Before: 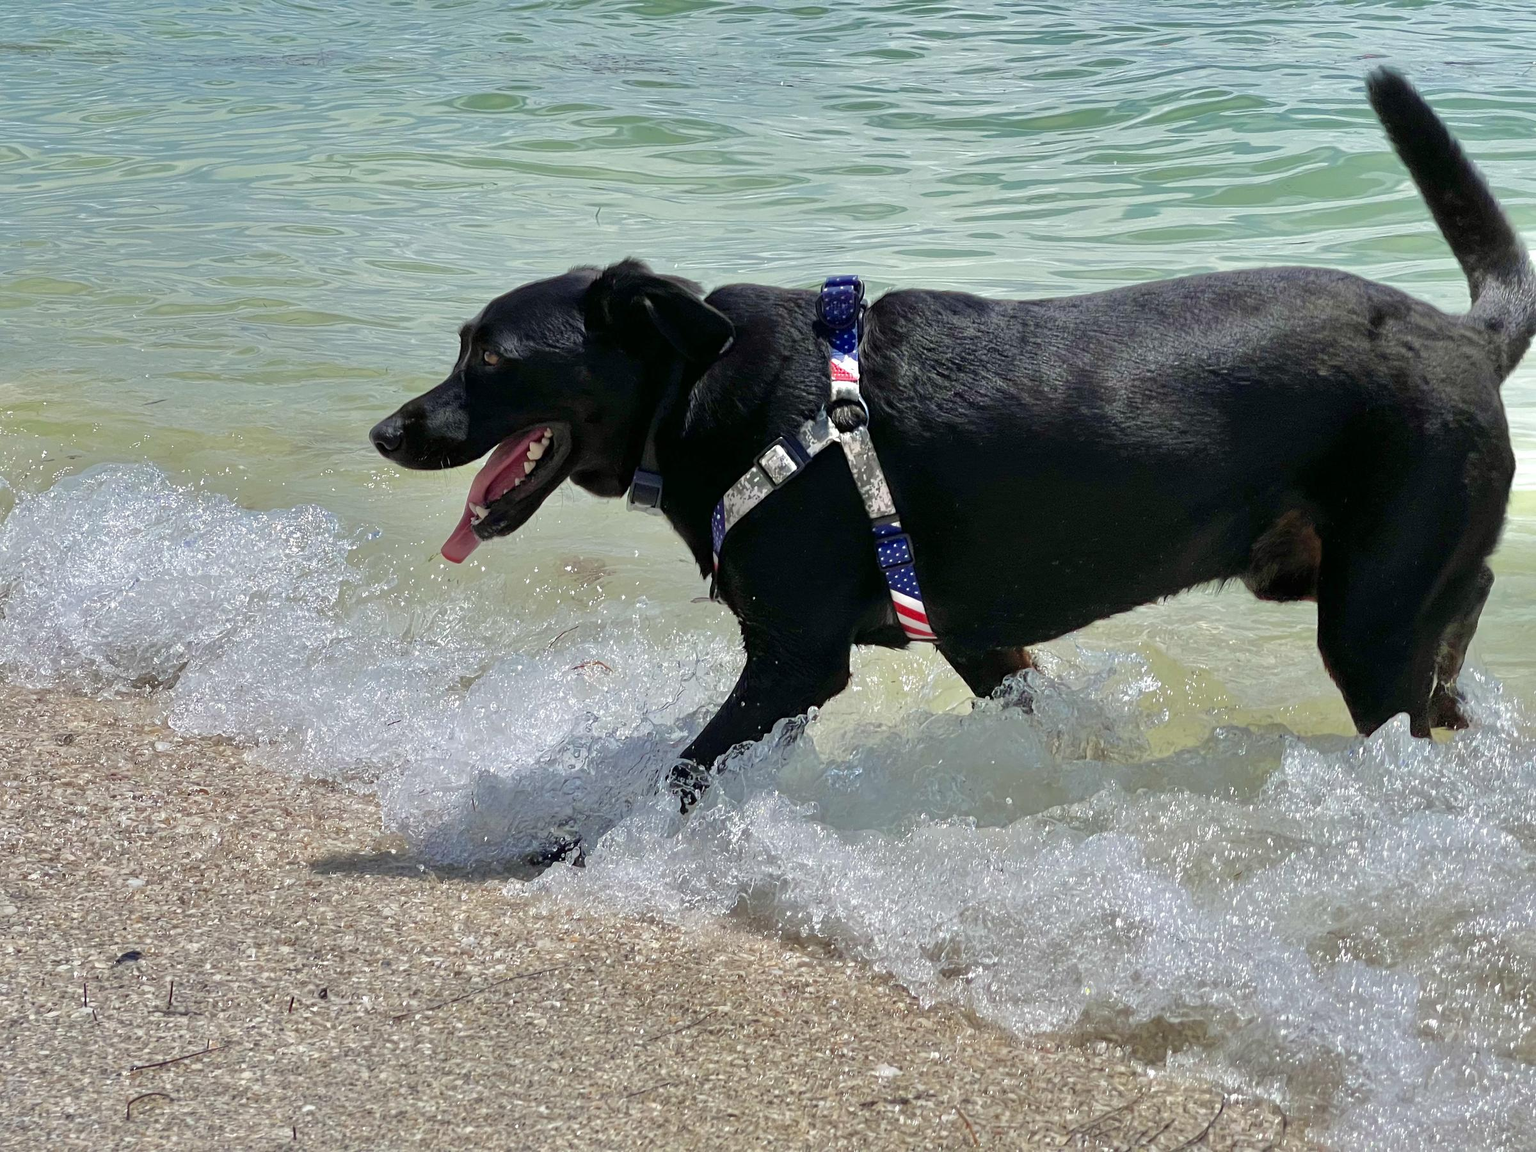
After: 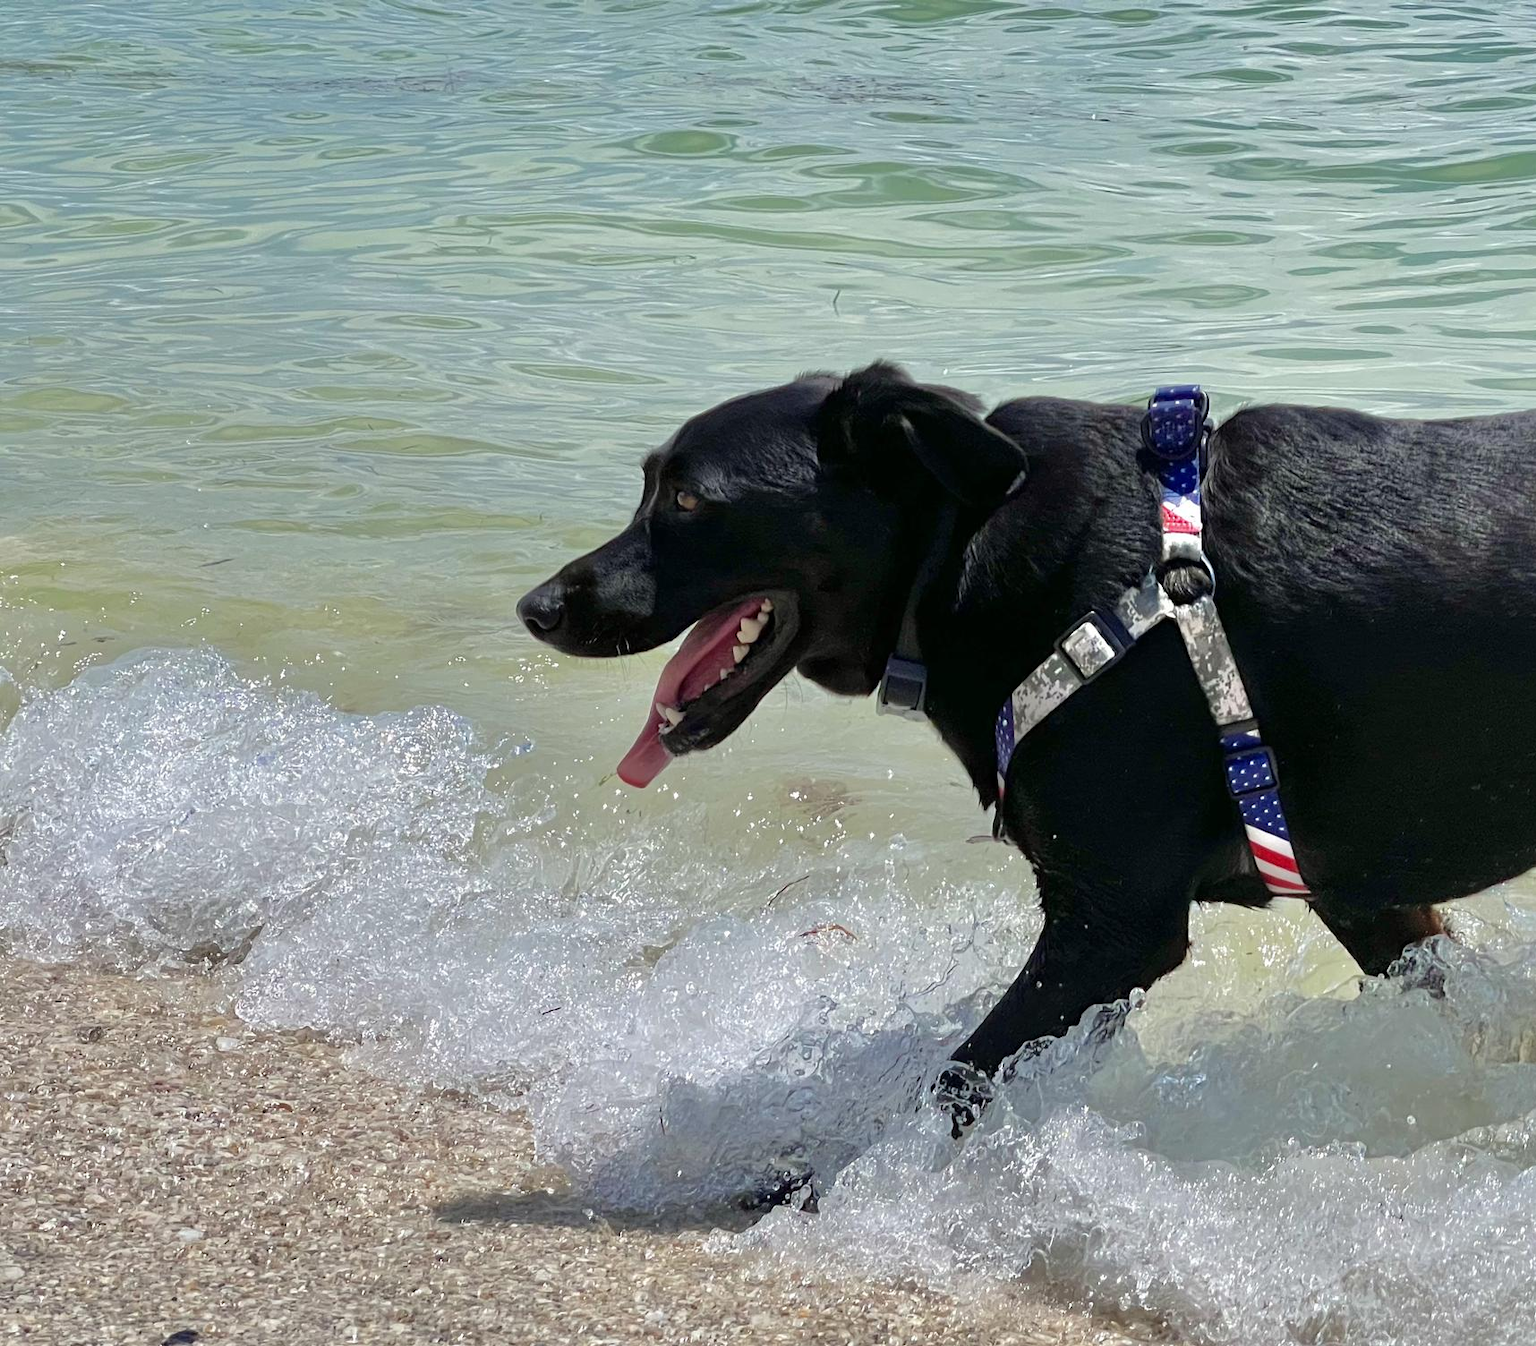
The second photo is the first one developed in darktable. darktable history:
crop: right 28.46%, bottom 16.406%
